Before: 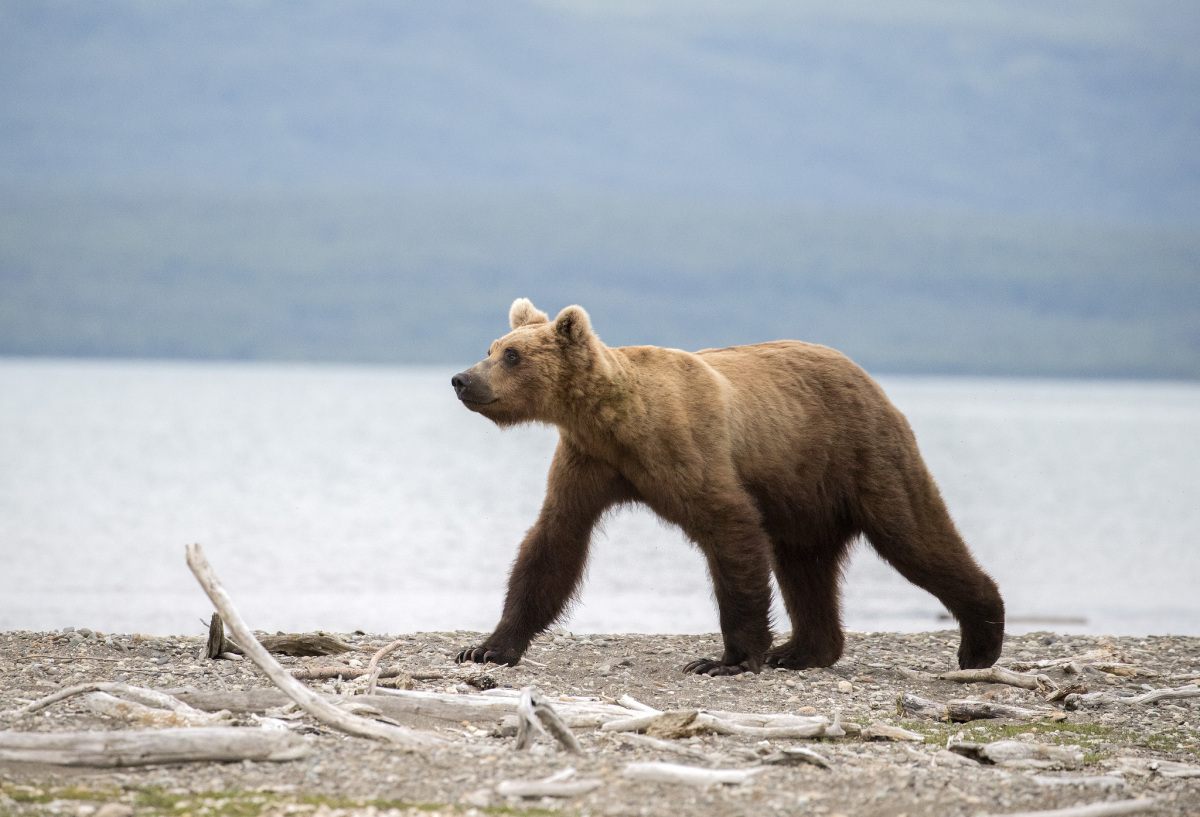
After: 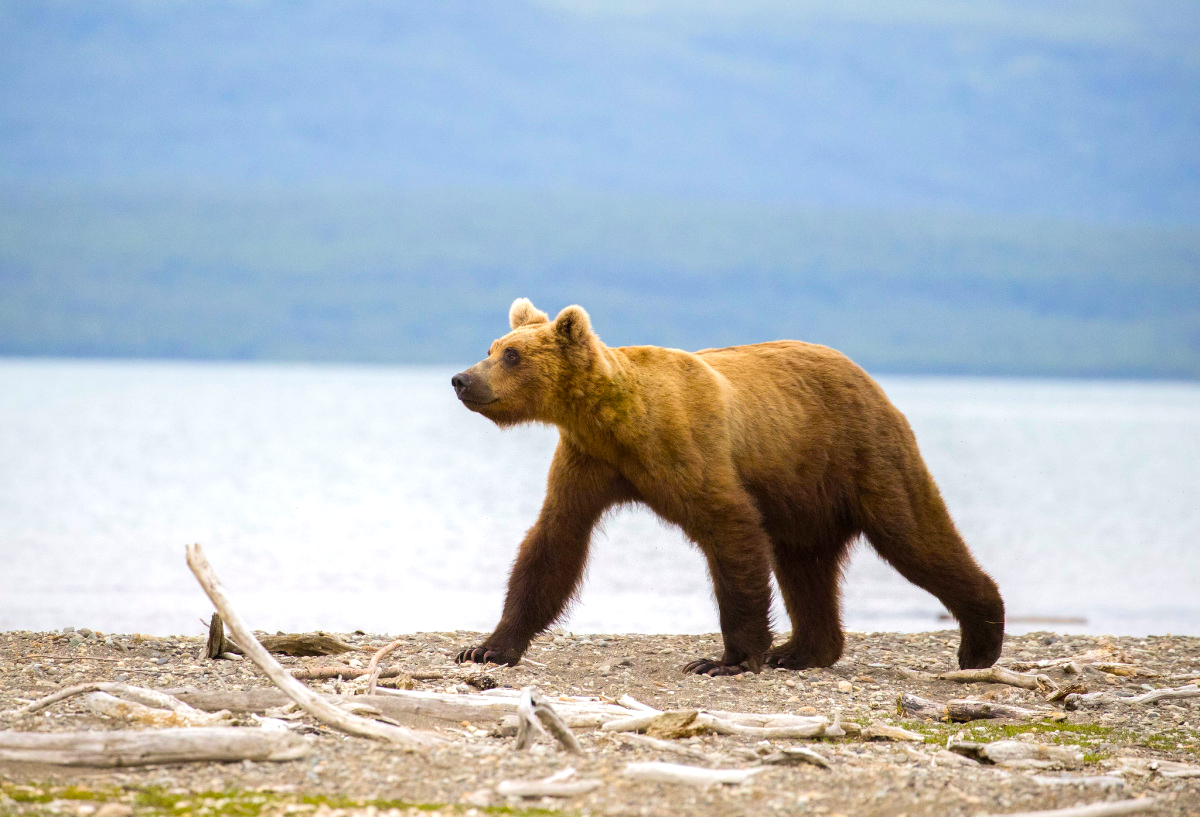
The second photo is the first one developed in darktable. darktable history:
exposure: exposure 0.221 EV, compensate highlight preservation false
velvia: strength 14.93%
color balance rgb: power › chroma 0.298%, power › hue 23.86°, linear chroma grading › shadows 10.309%, linear chroma grading › highlights 9.596%, linear chroma grading › global chroma 15.314%, linear chroma grading › mid-tones 14.896%, perceptual saturation grading › global saturation 29.455%
